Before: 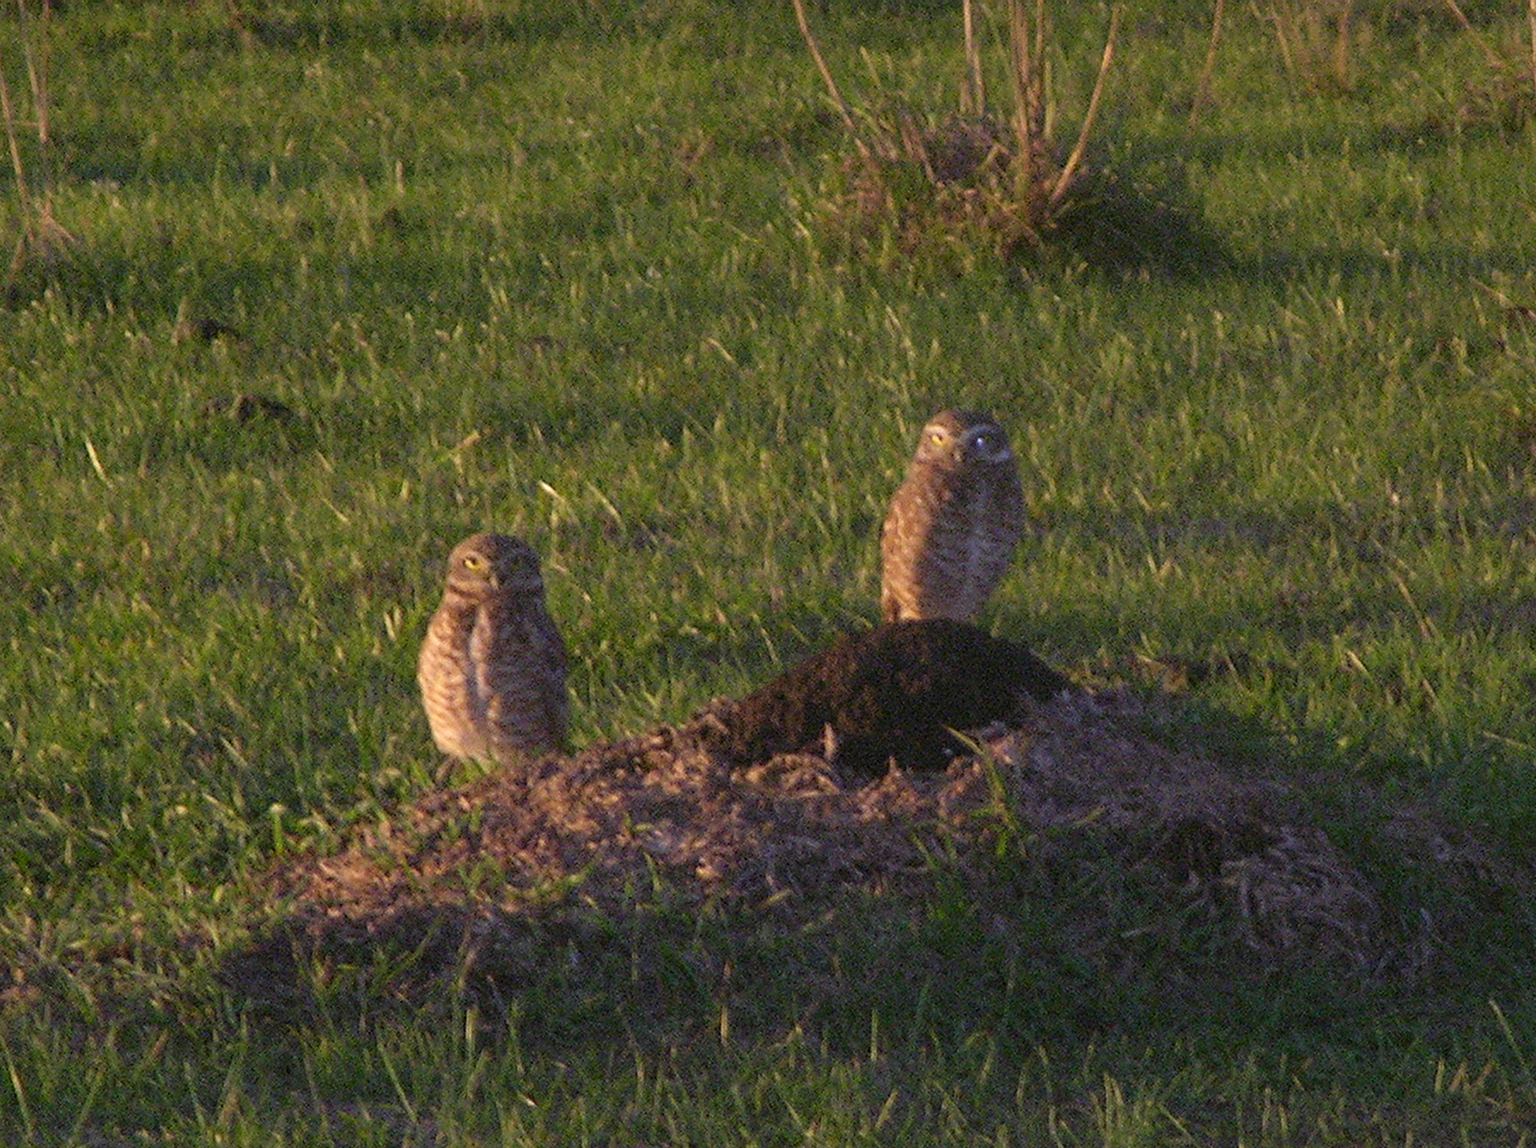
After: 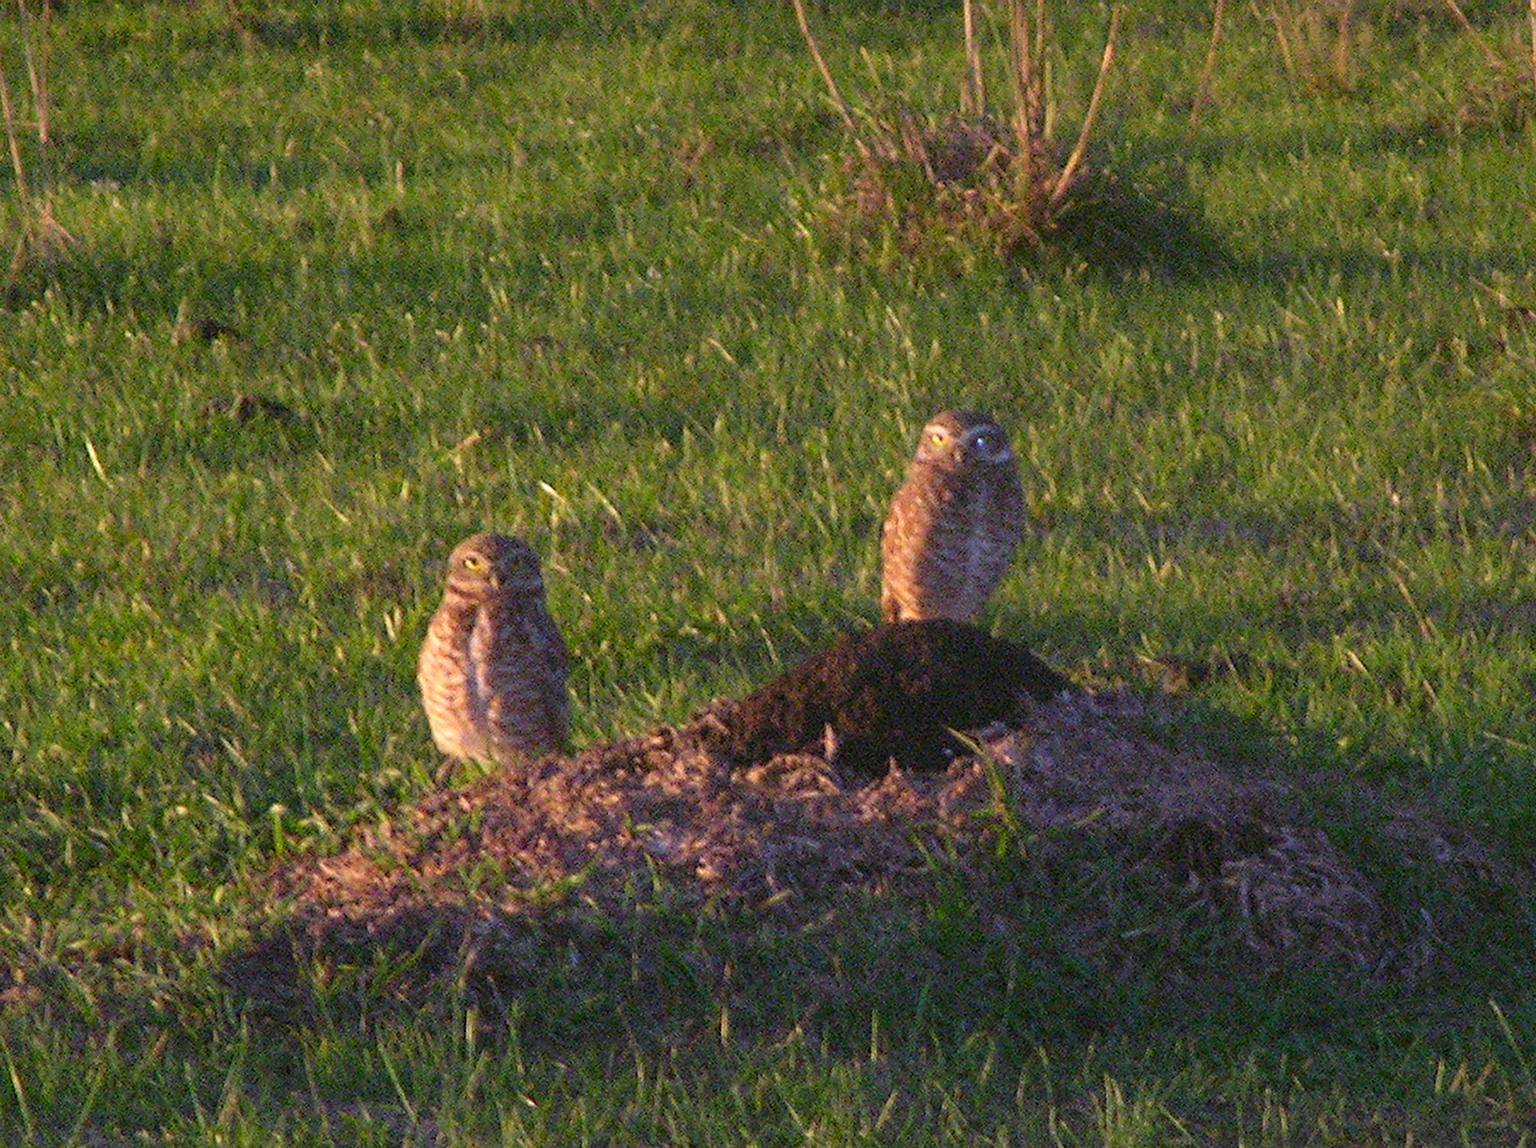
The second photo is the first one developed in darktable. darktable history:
exposure: exposure 0.376 EV, compensate highlight preservation false
color correction: highlights a* -0.772, highlights b* -8.92
contrast brightness saturation: contrast 0.08, saturation 0.2
